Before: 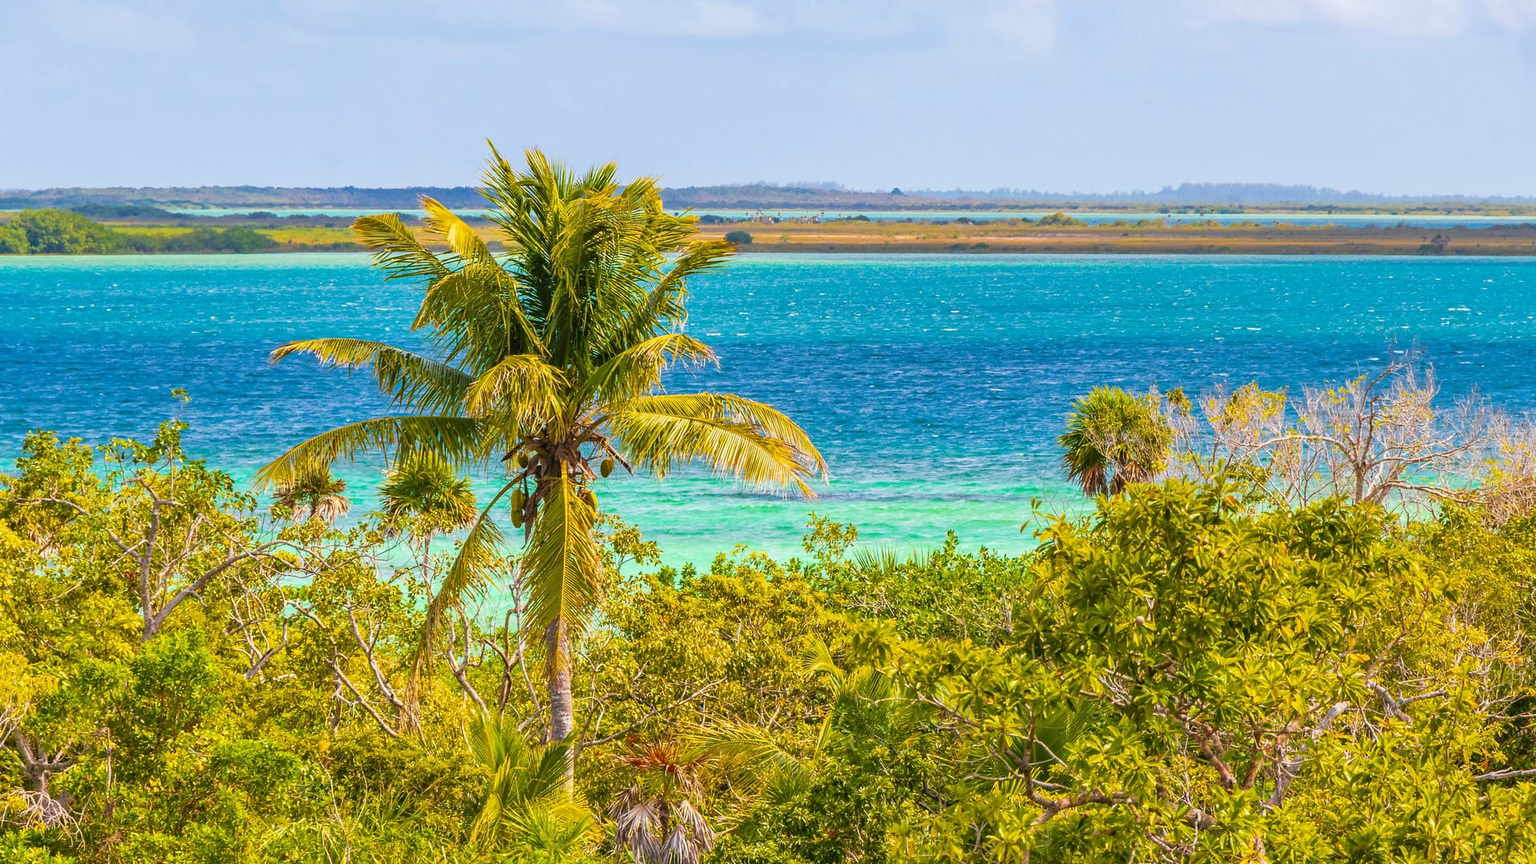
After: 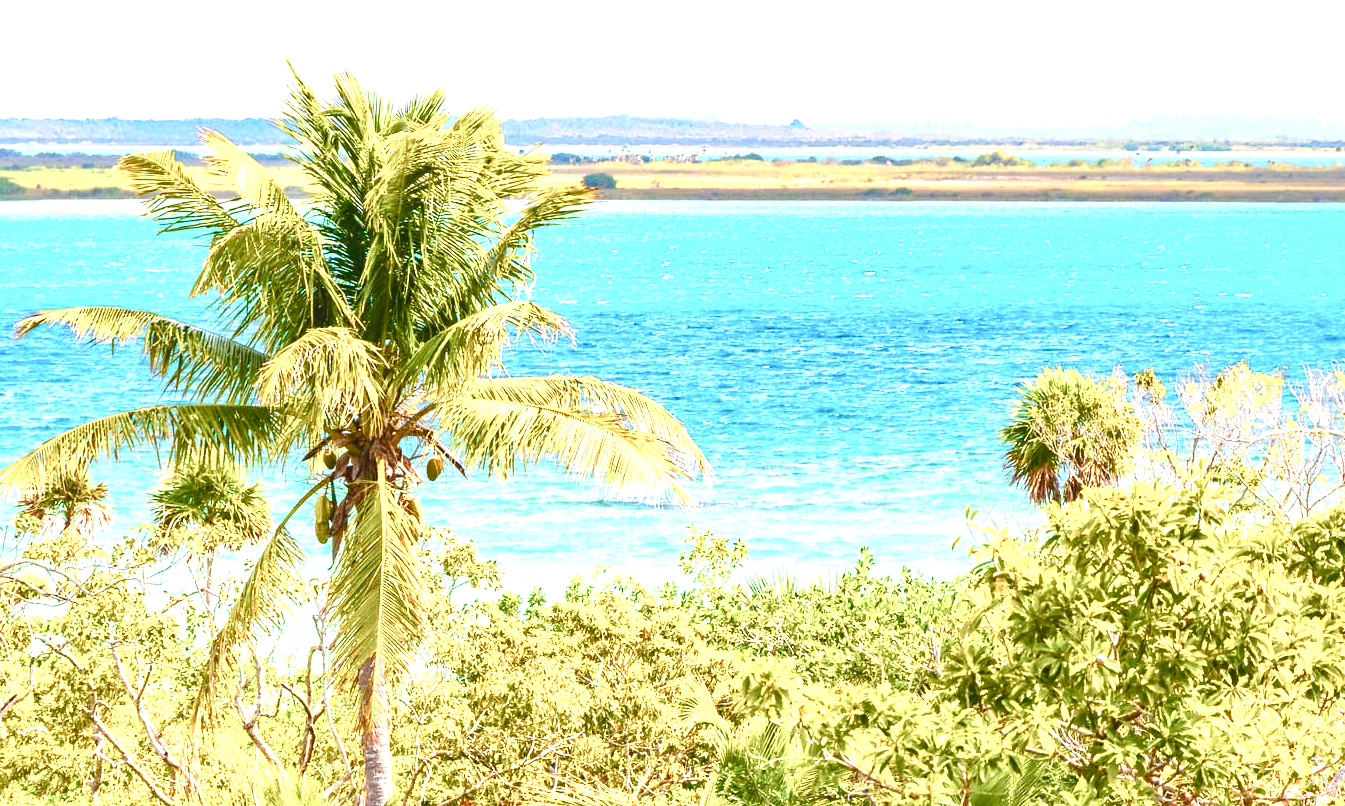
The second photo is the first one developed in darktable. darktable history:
contrast brightness saturation: contrast -0.108
color balance rgb: perceptual saturation grading › global saturation 20%, perceptual saturation grading › highlights -50.239%, perceptual saturation grading › shadows 30.698%, global vibrance 15.892%, saturation formula JzAzBz (2021)
crop and rotate: left 16.922%, top 10.833%, right 12.995%, bottom 14.456%
exposure: black level correction 0, exposure 1.452 EV, compensate highlight preservation false
